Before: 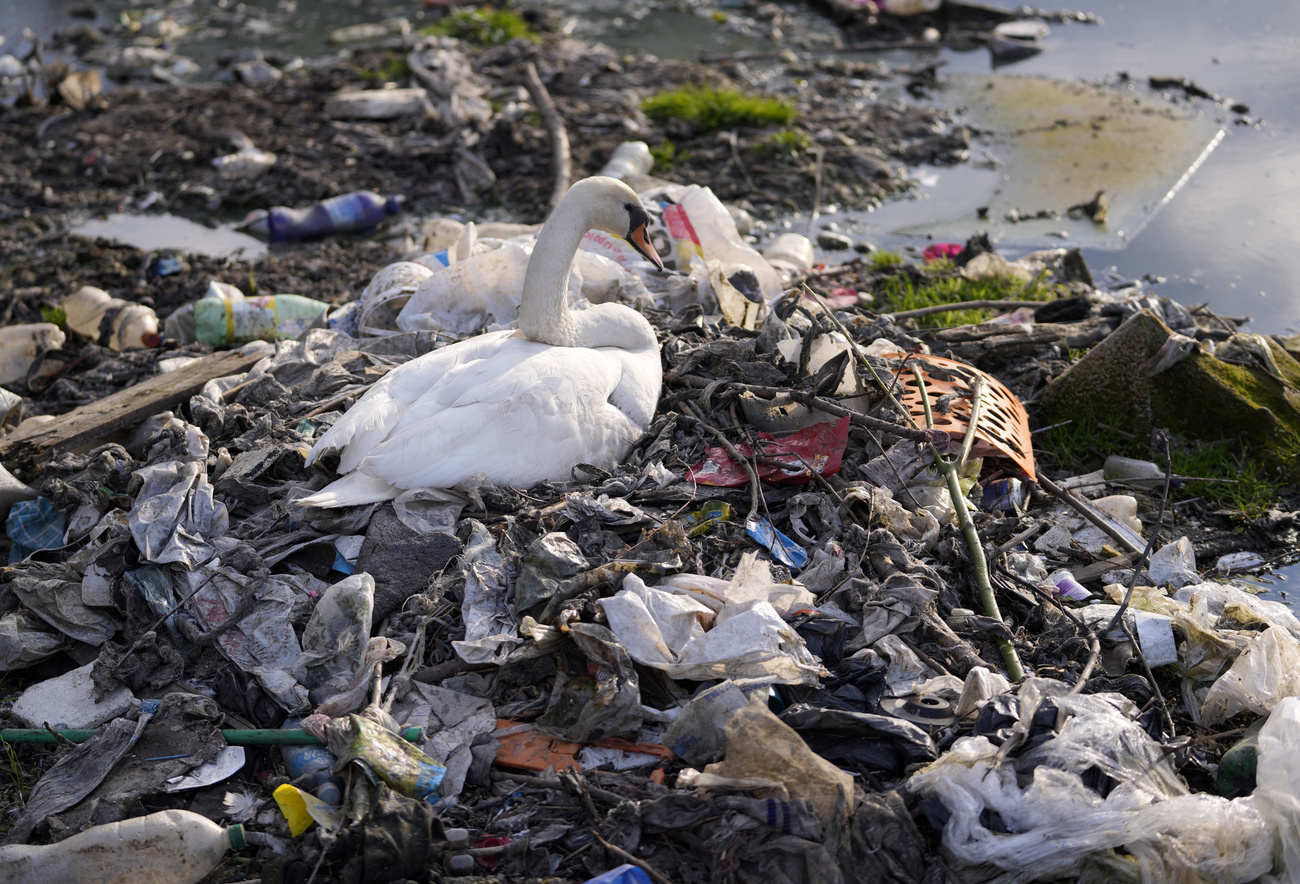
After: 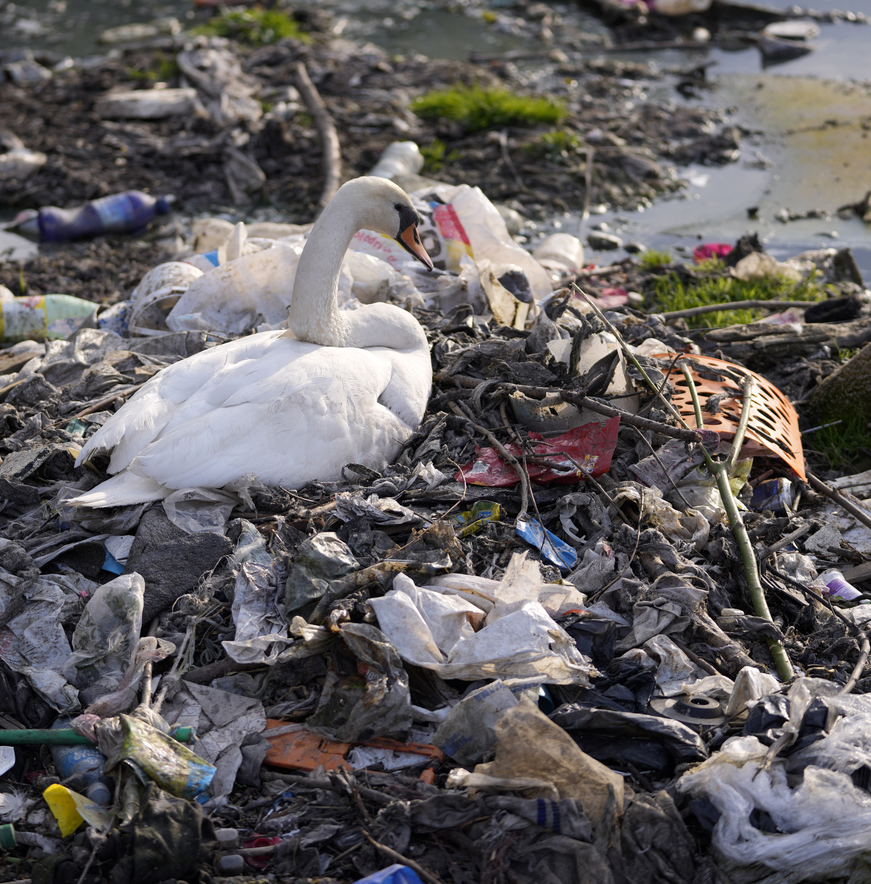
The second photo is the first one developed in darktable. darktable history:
crop and rotate: left 17.734%, right 15.258%
